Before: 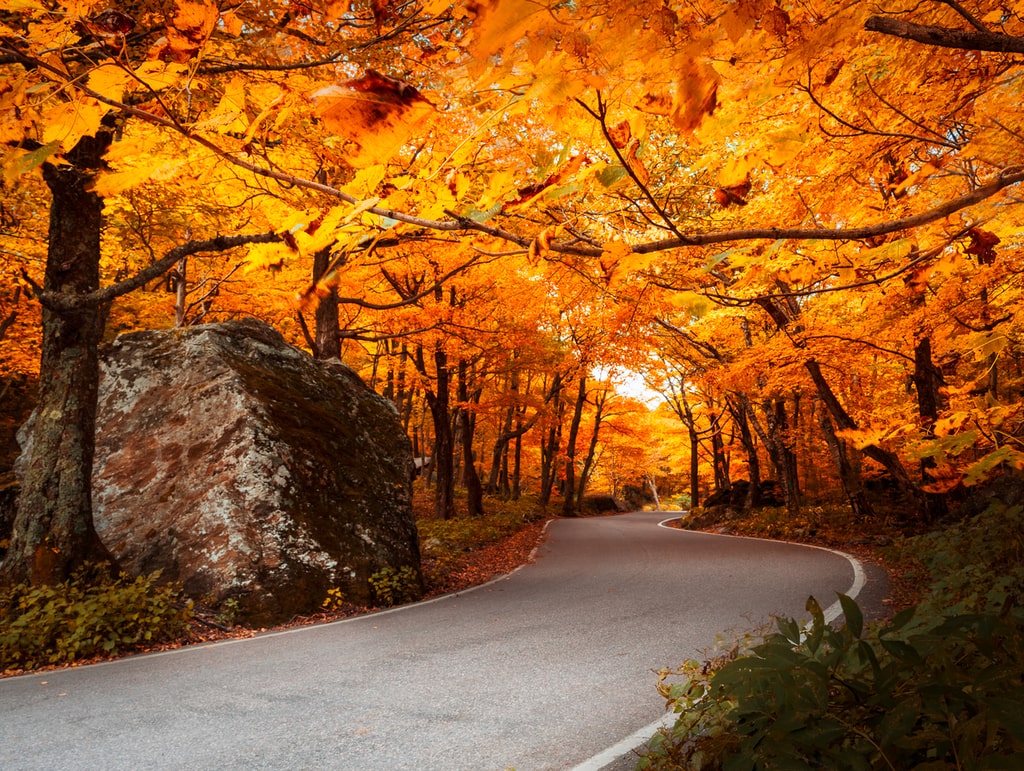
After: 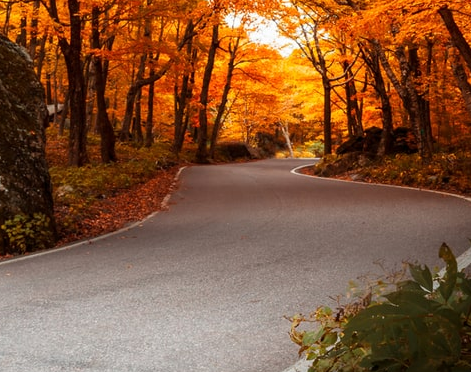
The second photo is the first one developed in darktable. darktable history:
crop: left 35.863%, top 45.849%, right 18.077%, bottom 5.839%
base curve: preserve colors none
